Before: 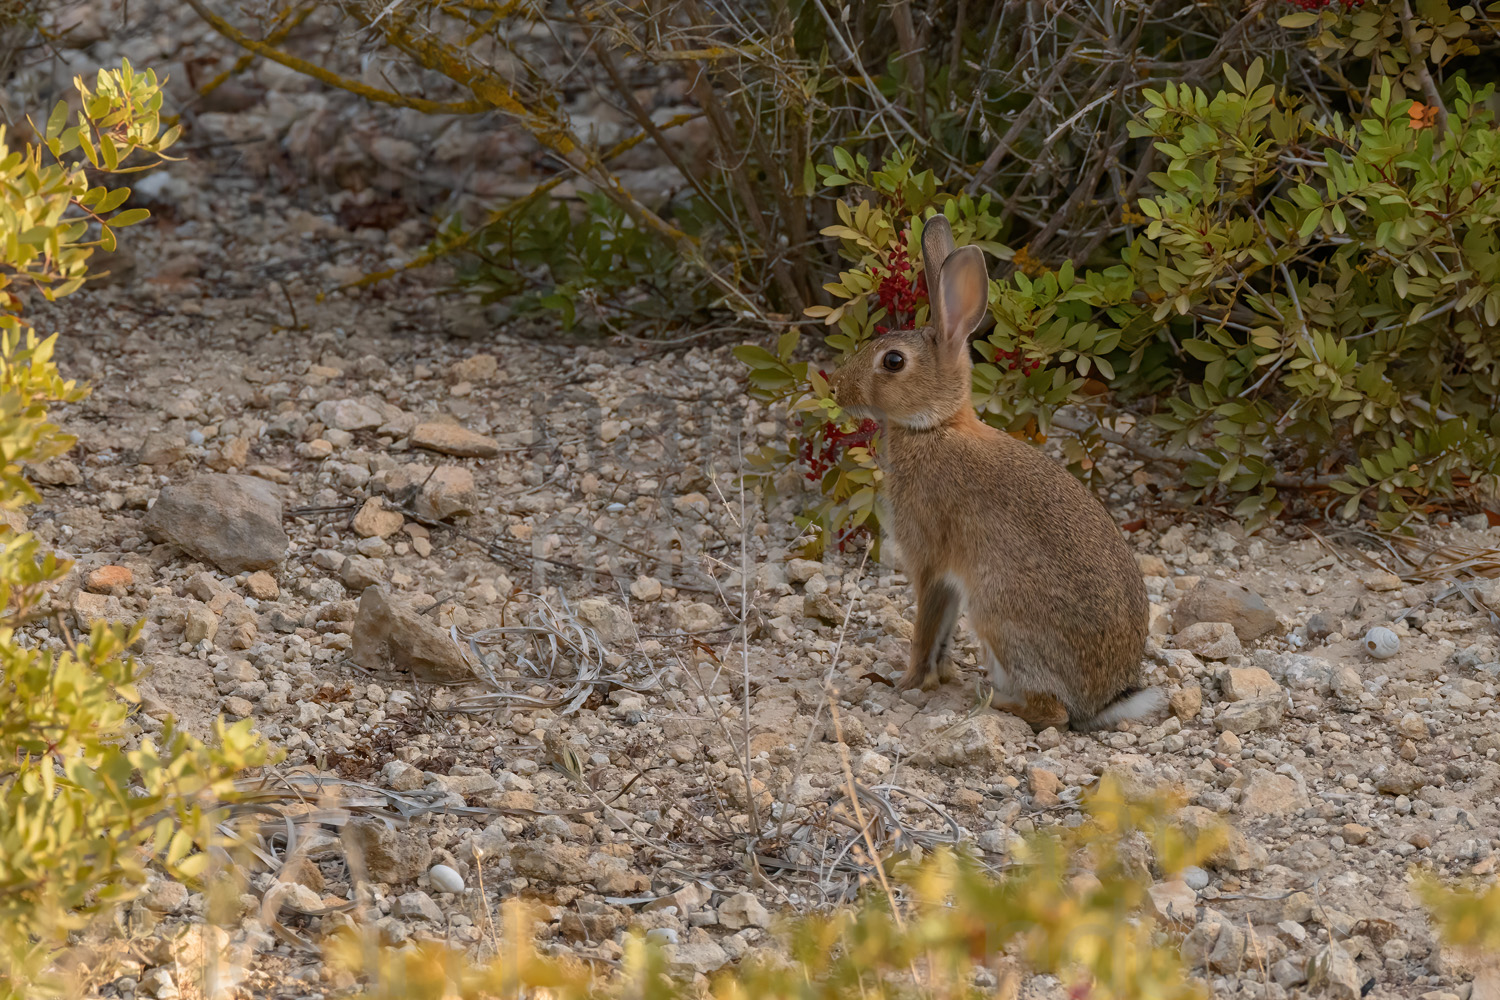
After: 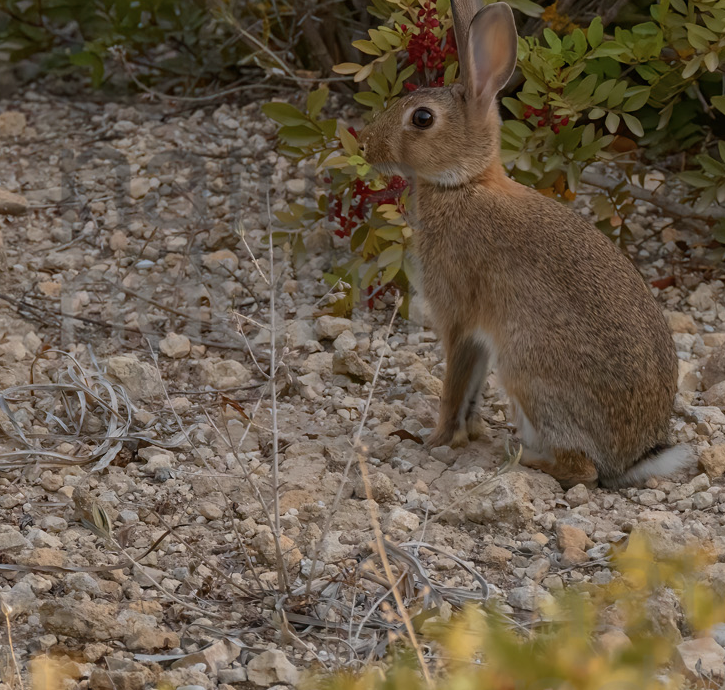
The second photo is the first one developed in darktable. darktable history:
crop: left 31.412%, top 24.329%, right 20.247%, bottom 6.614%
contrast brightness saturation: saturation -0.069
exposure: exposure -0.32 EV, compensate highlight preservation false
